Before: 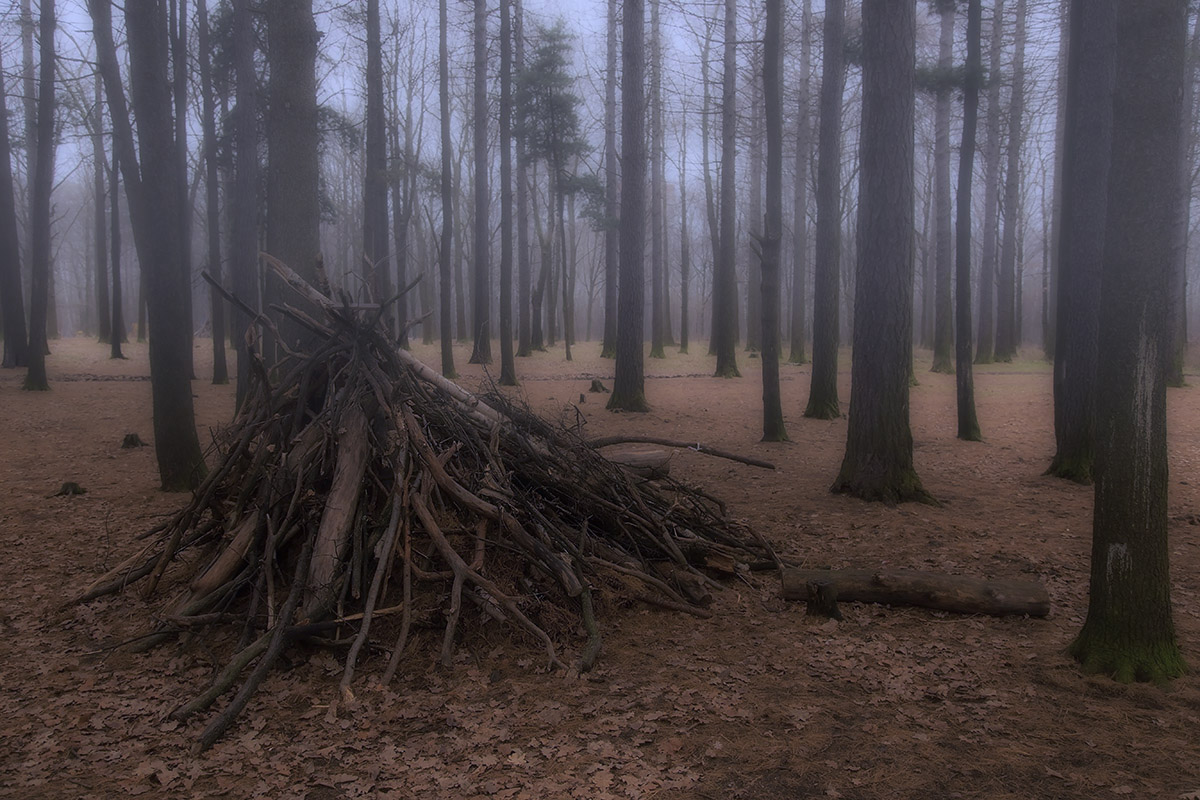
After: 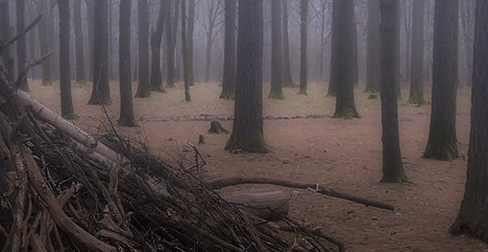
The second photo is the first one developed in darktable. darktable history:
exposure: exposure 0.201 EV, compensate highlight preservation false
crop: left 31.763%, top 32.435%, right 27.545%, bottom 35.989%
